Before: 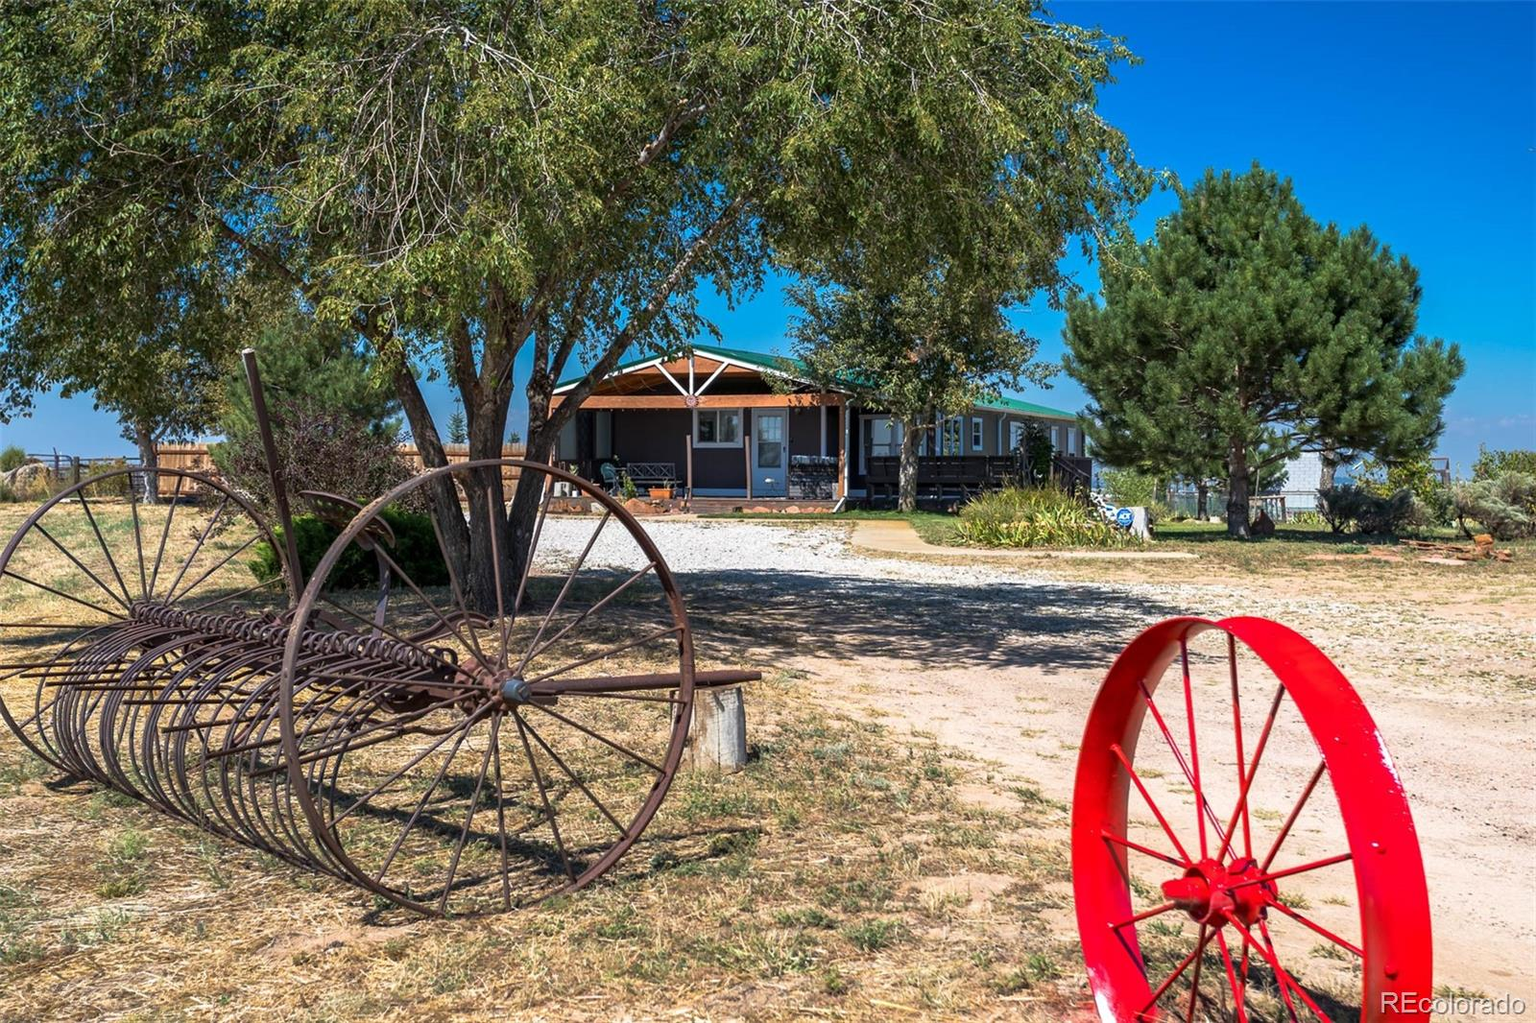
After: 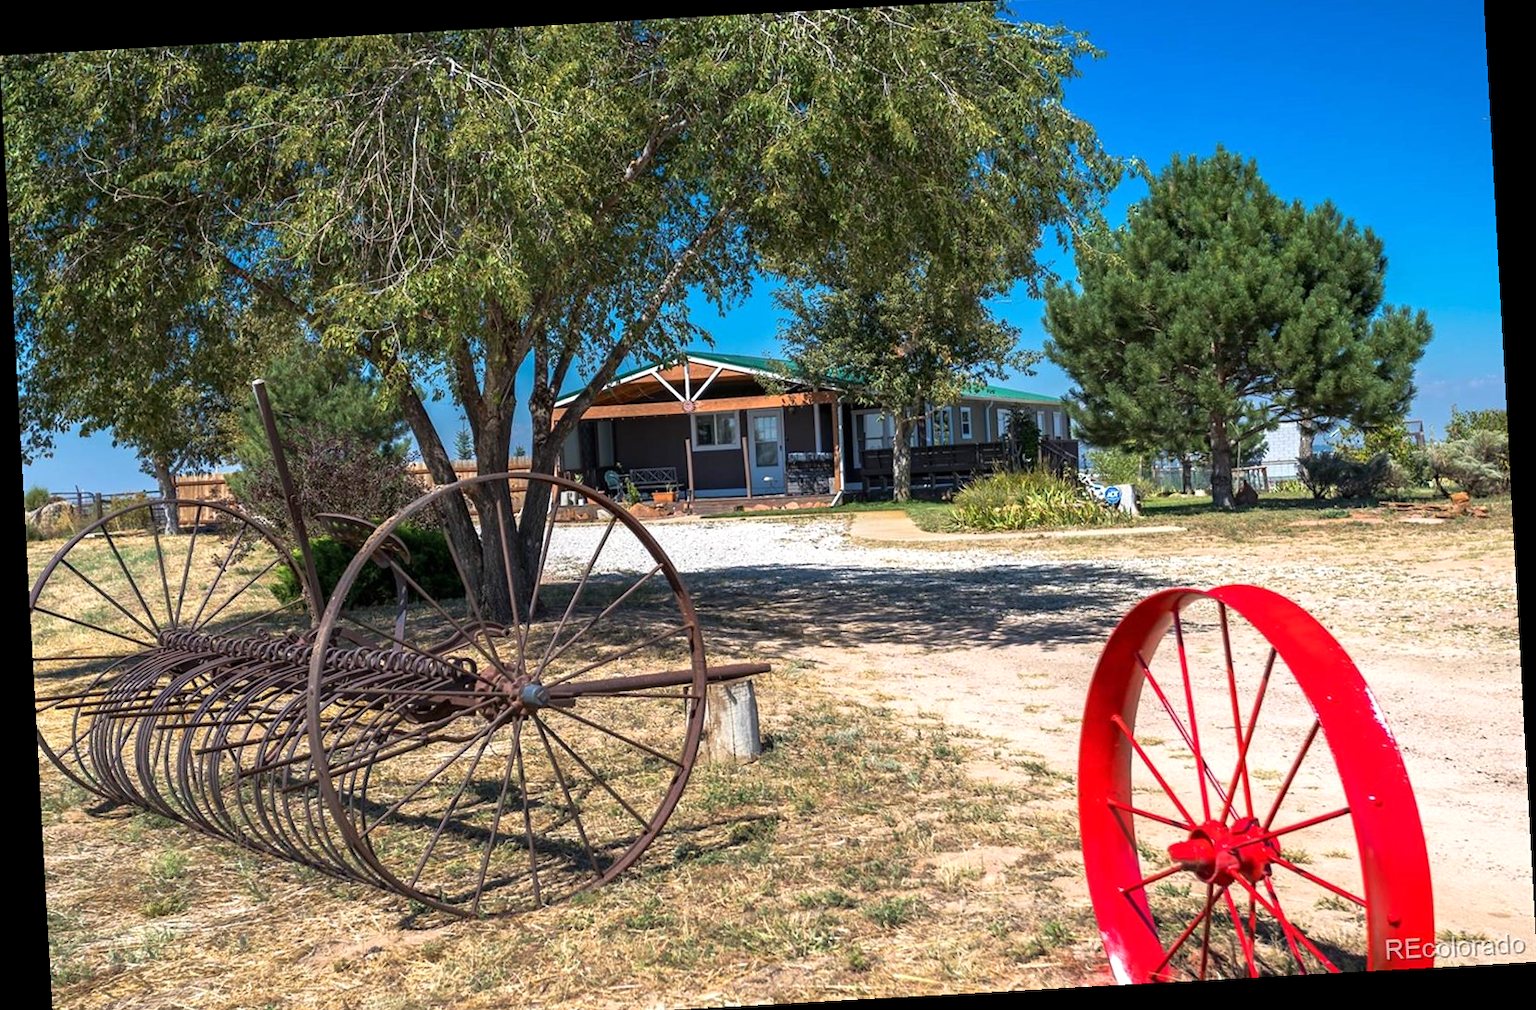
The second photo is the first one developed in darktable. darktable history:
exposure: exposure 0.191 EV, compensate highlight preservation false
crop and rotate: top 2.479%, bottom 3.018%
rotate and perspective: rotation -3.18°, automatic cropping off
